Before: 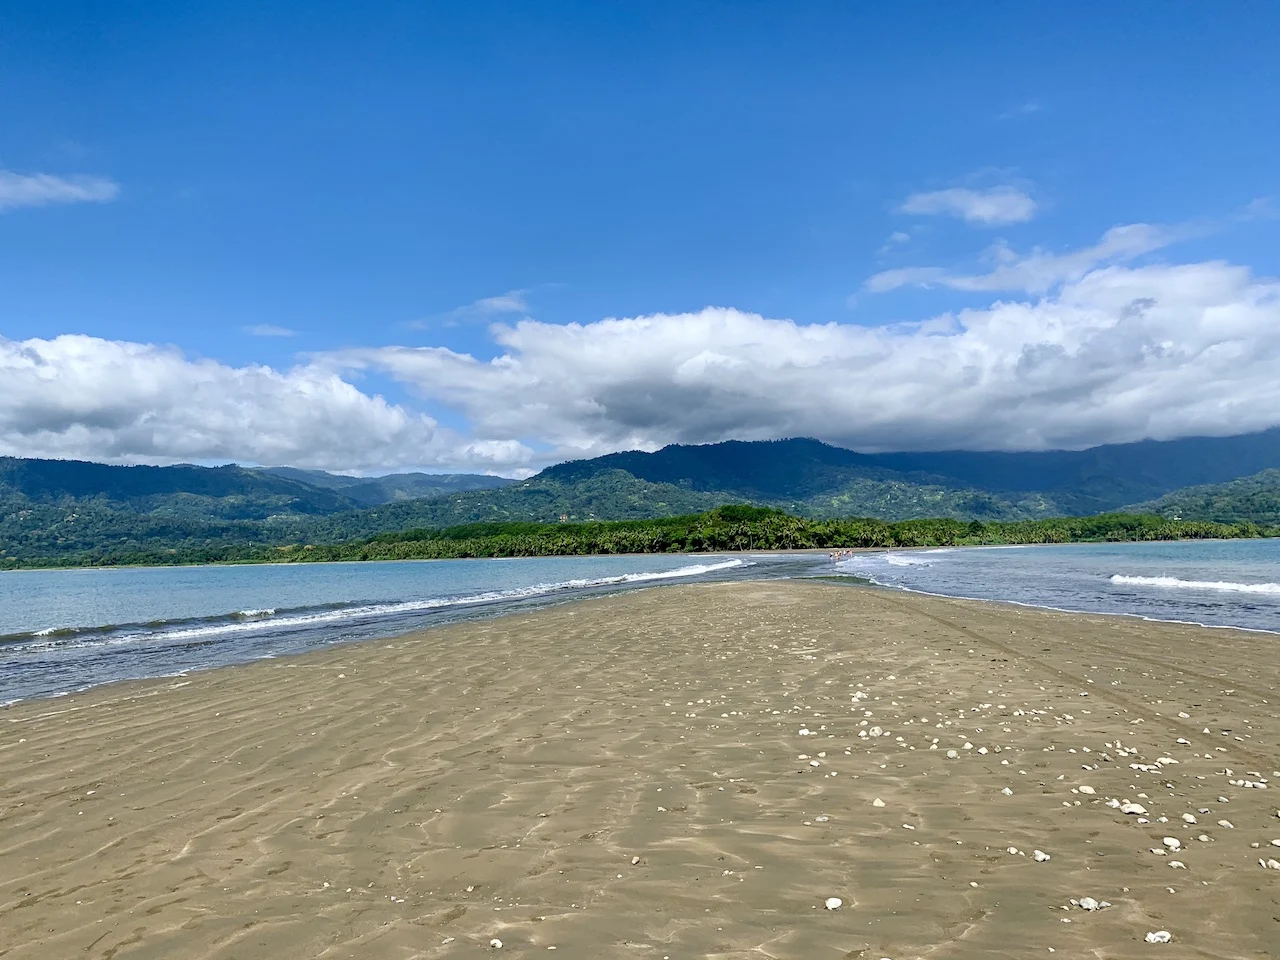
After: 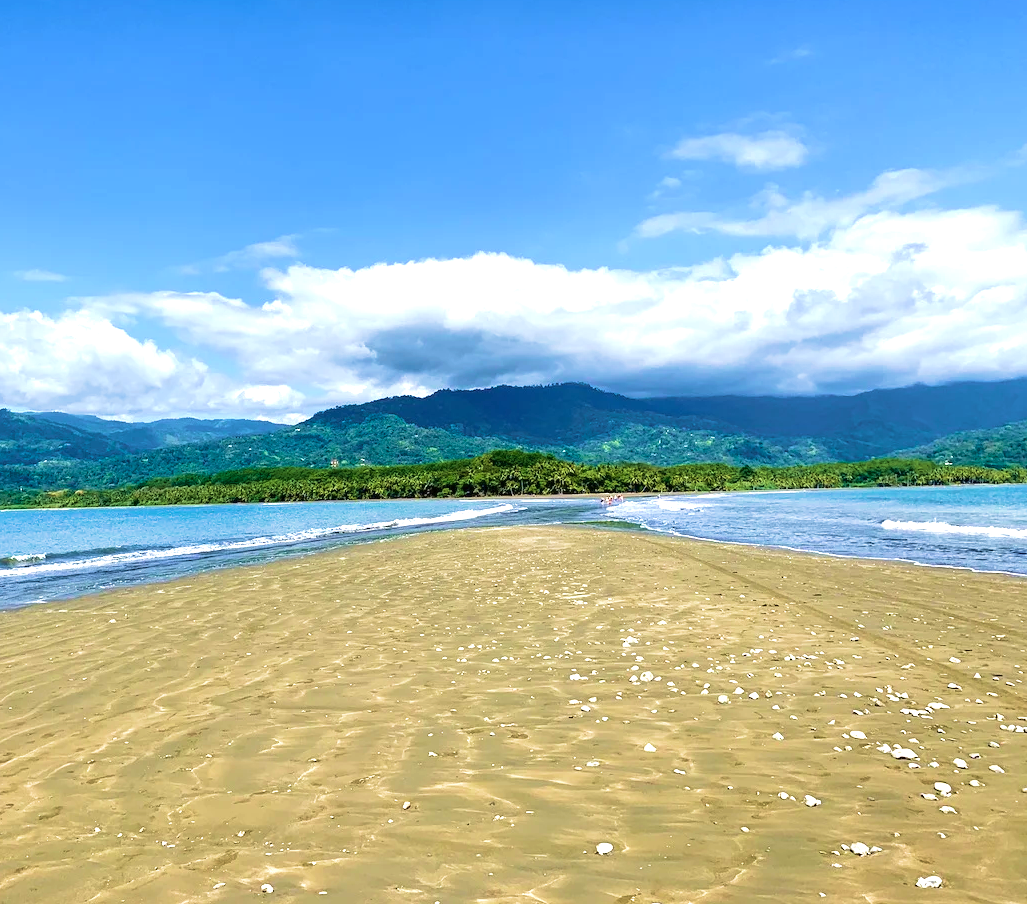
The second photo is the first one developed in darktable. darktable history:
velvia: strength 75%
exposure: black level correction 0, exposure 0.7 EV, compensate exposure bias true, compensate highlight preservation false
crop and rotate: left 17.959%, top 5.771%, right 1.742%
